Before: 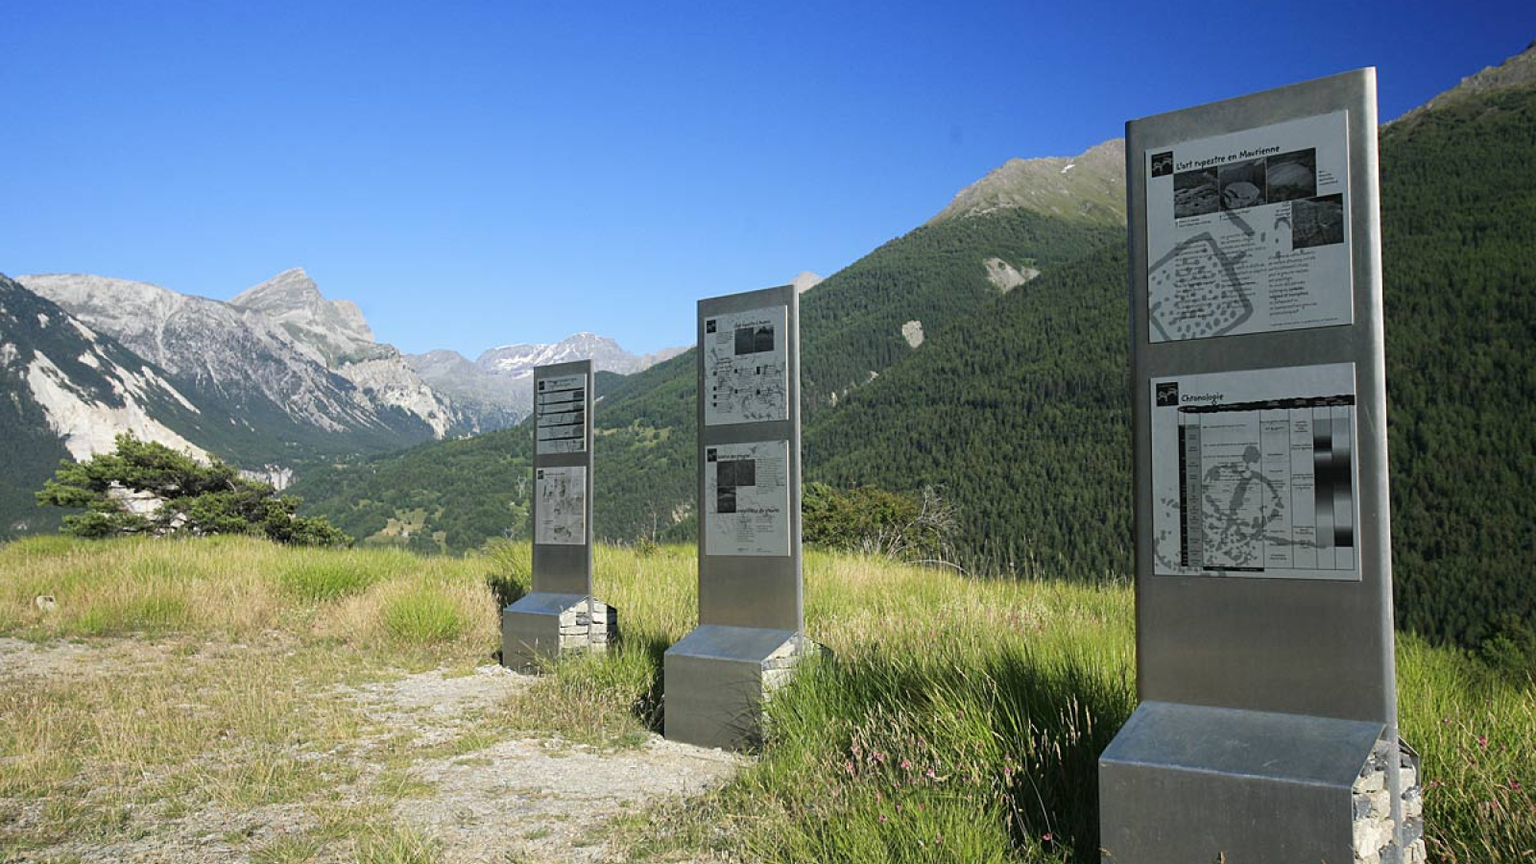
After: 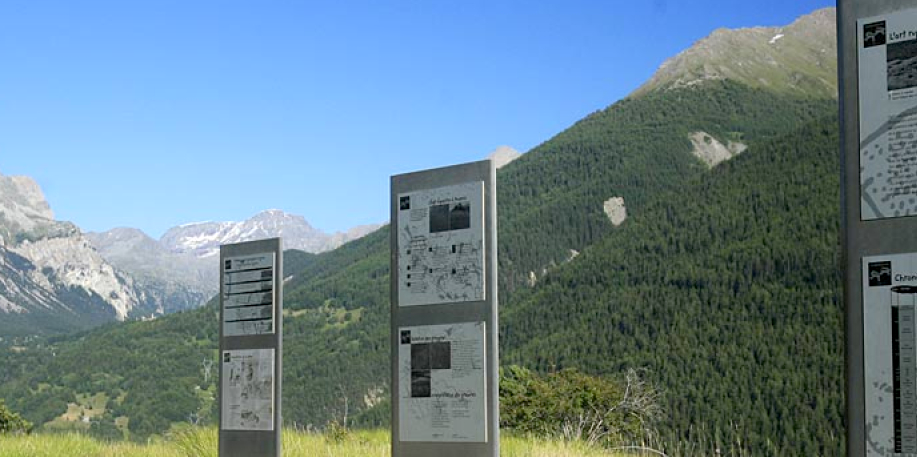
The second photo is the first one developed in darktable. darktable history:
contrast equalizer: octaves 7, y [[0.5, 0.542, 0.583, 0.625, 0.667, 0.708], [0.5 ×6], [0.5 ×6], [0 ×6], [0 ×6]], mix -0.201
crop: left 21.018%, top 15.325%, right 21.621%, bottom 33.852%
exposure: black level correction 0.007, exposure 0.159 EV, compensate exposure bias true, compensate highlight preservation false
